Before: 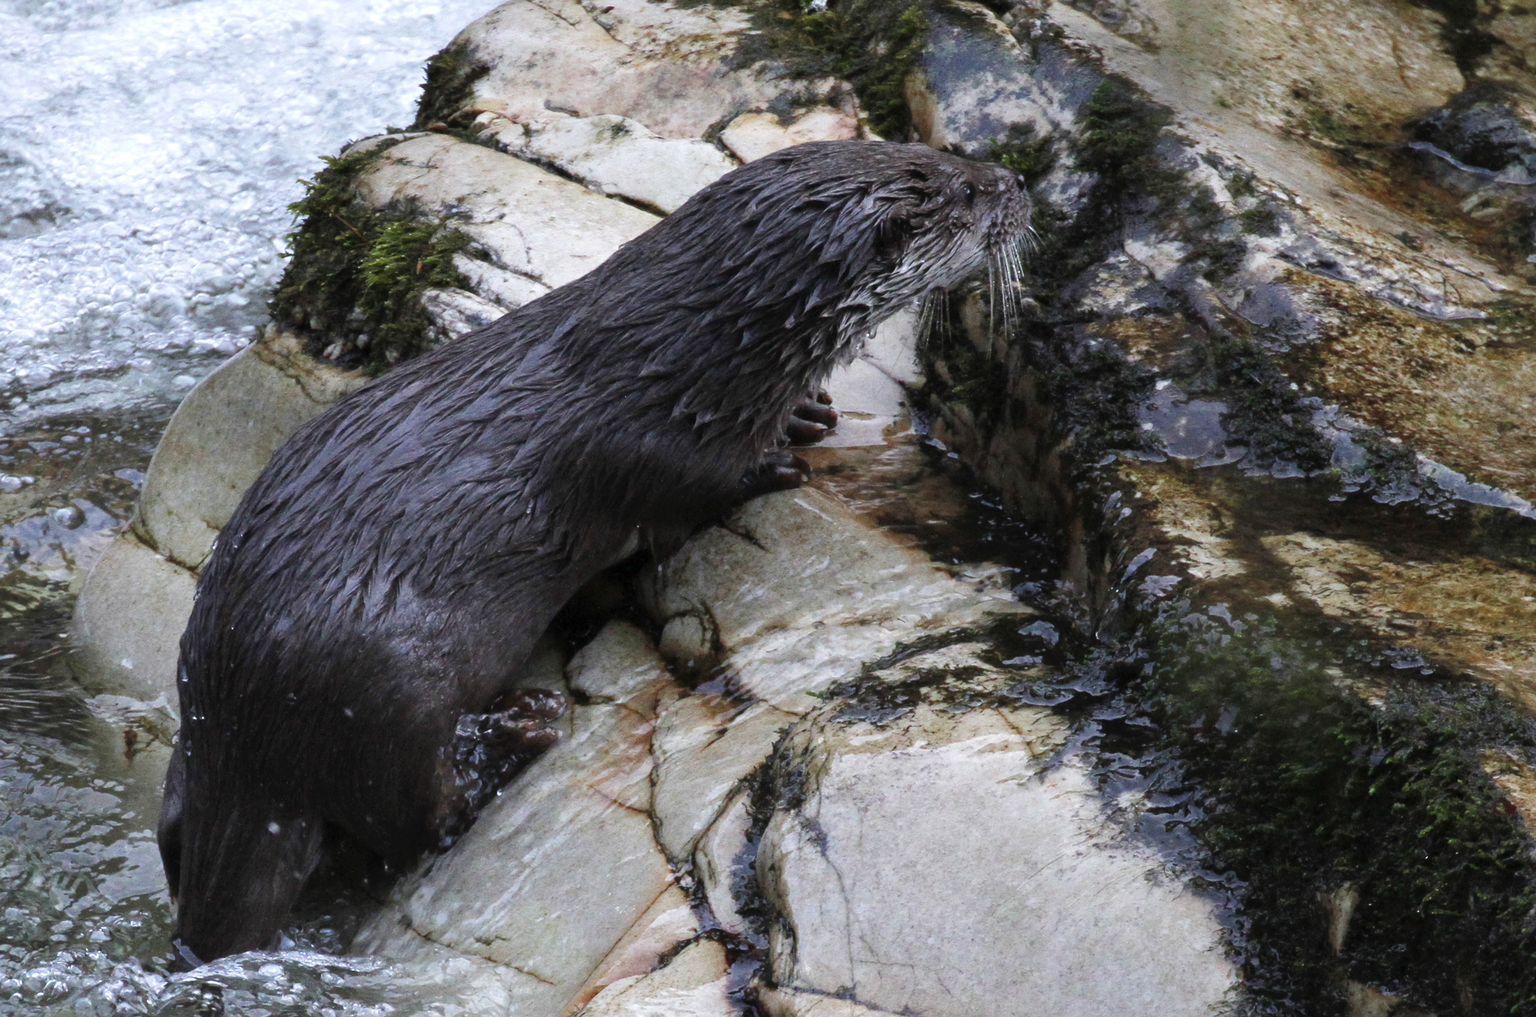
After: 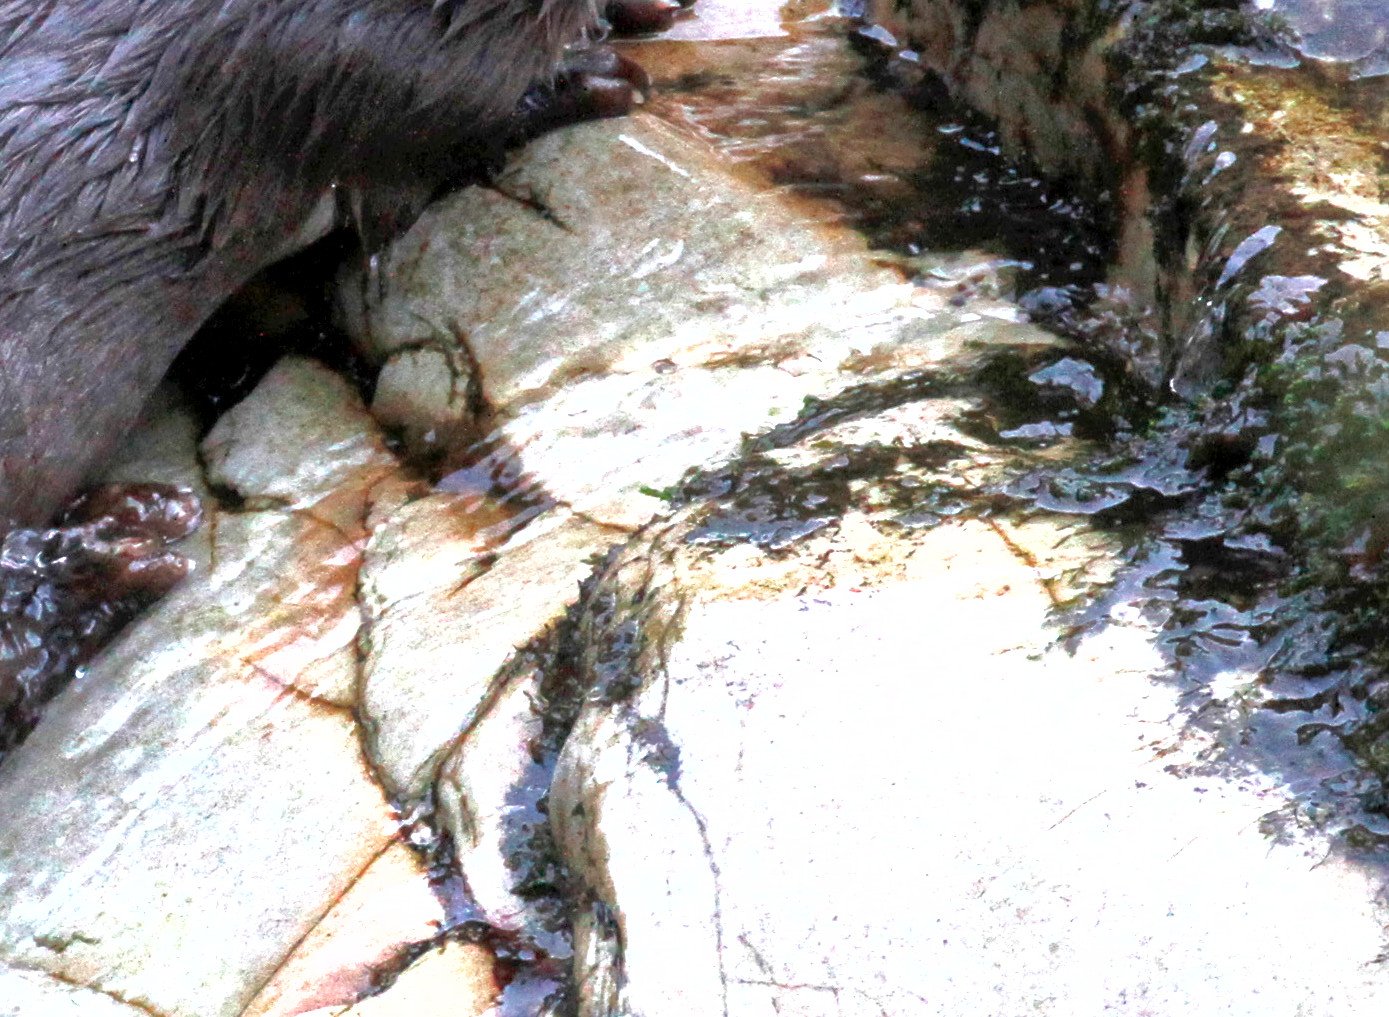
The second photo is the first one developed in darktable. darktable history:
exposure: black level correction 0.001, exposure 1.646 EV, compensate exposure bias true, compensate highlight preservation false
shadows and highlights: on, module defaults
crop: left 29.672%, top 41.786%, right 20.851%, bottom 3.487%
